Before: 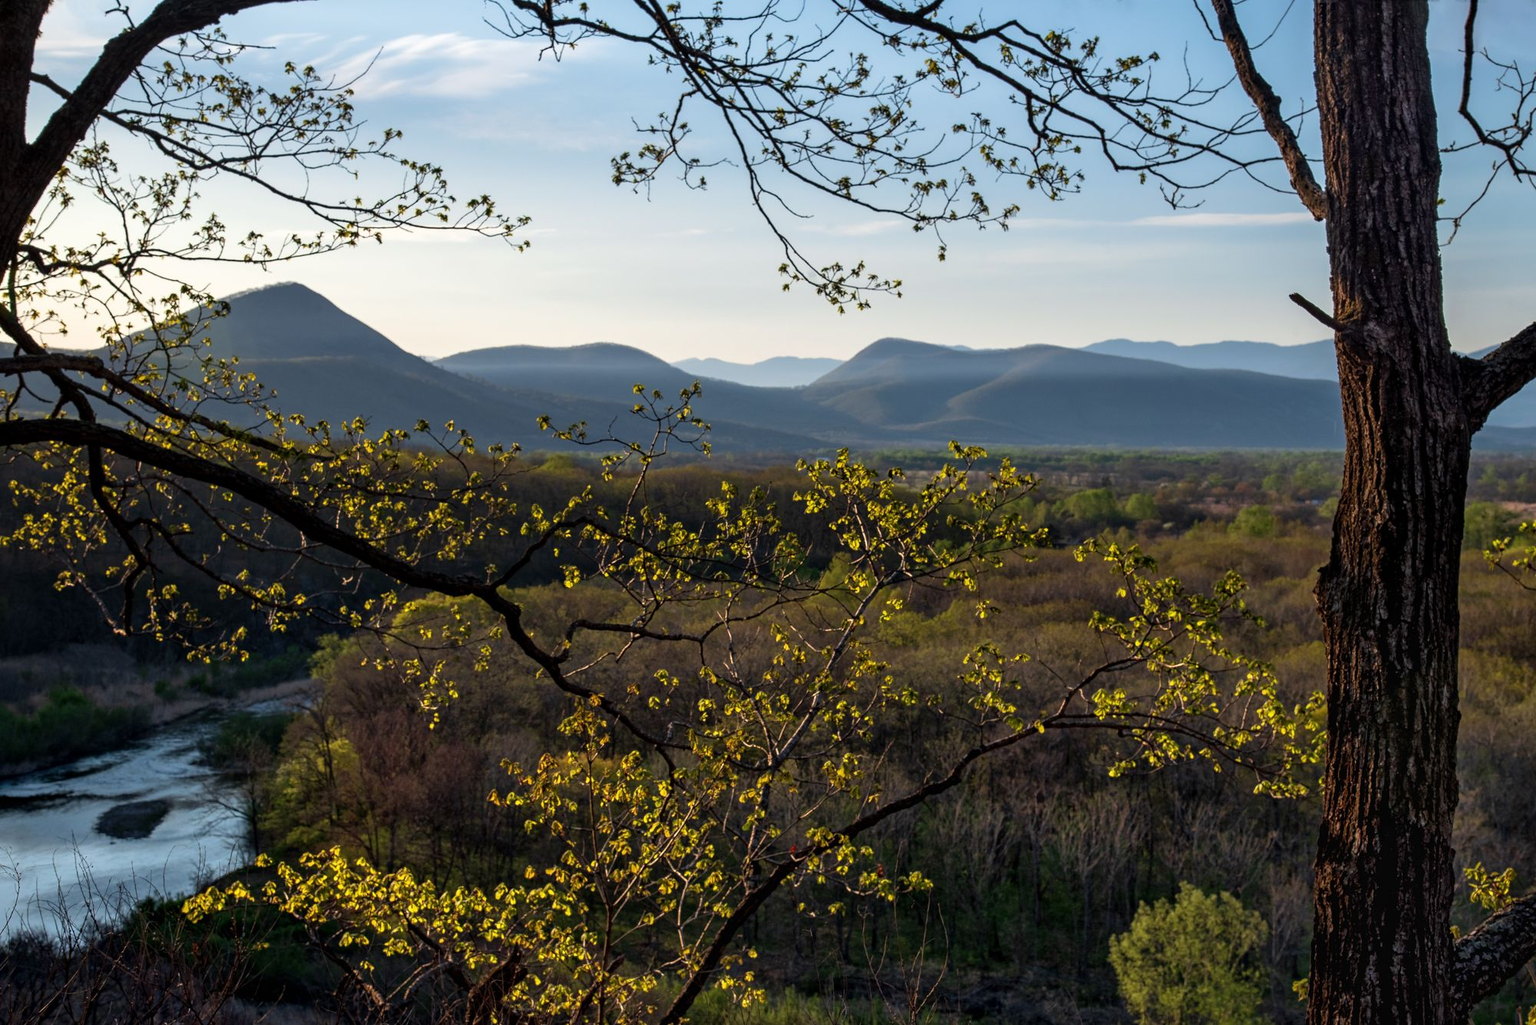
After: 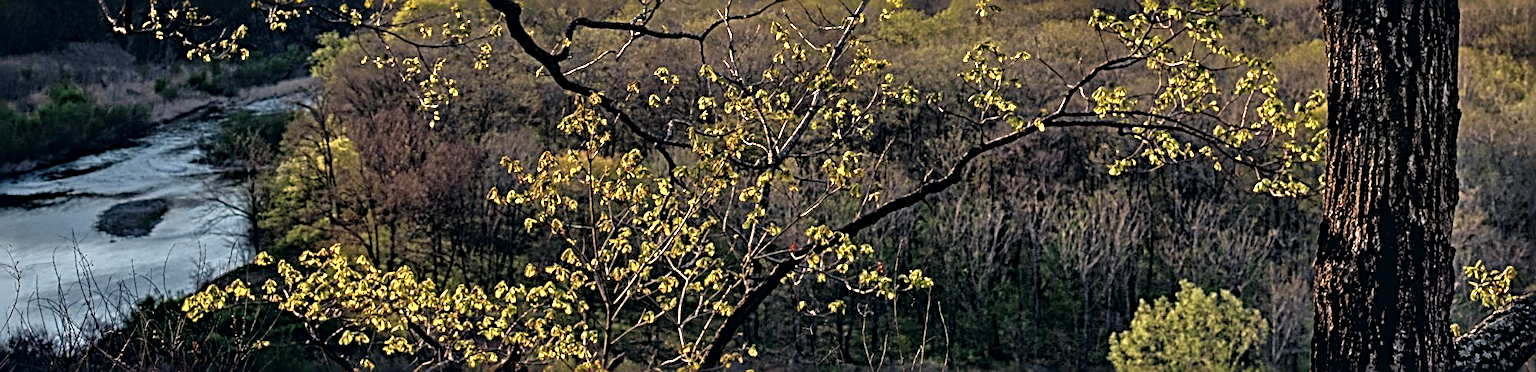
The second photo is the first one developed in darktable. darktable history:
crop and rotate: top 58.75%, bottom 4.902%
sharpen: radius 3.74, amount 0.938
tone equalizer: -7 EV 0.156 EV, -6 EV 0.615 EV, -5 EV 1.17 EV, -4 EV 1.34 EV, -3 EV 1.13 EV, -2 EV 0.6 EV, -1 EV 0.162 EV
color correction: highlights a* 2.76, highlights b* 5.02, shadows a* -2.09, shadows b* -4.88, saturation 0.796
